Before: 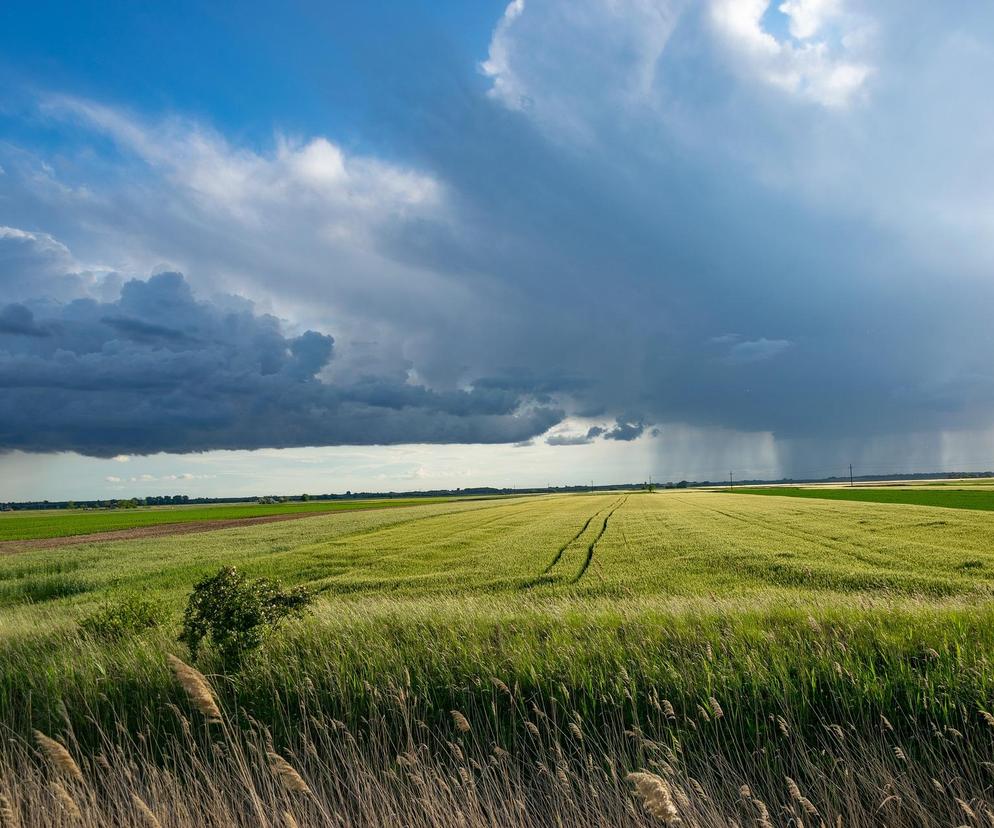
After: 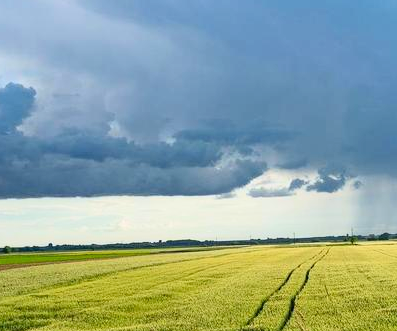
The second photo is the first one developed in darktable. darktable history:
crop: left 30%, top 30%, right 30%, bottom 30%
contrast brightness saturation: contrast 0.2, brightness 0.16, saturation 0.22
